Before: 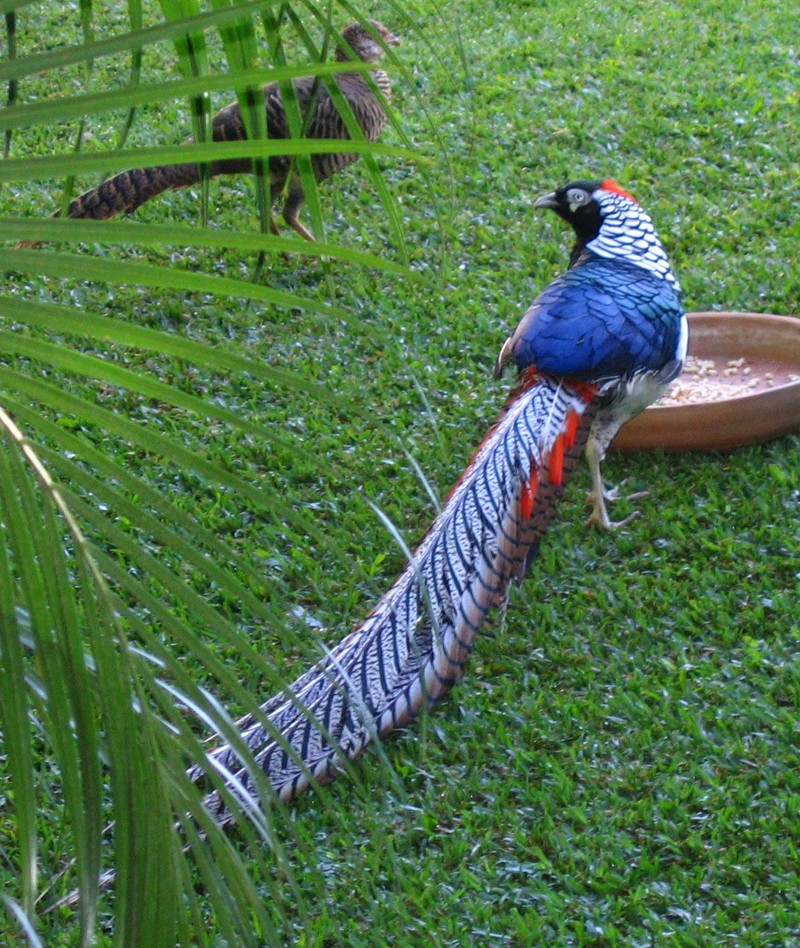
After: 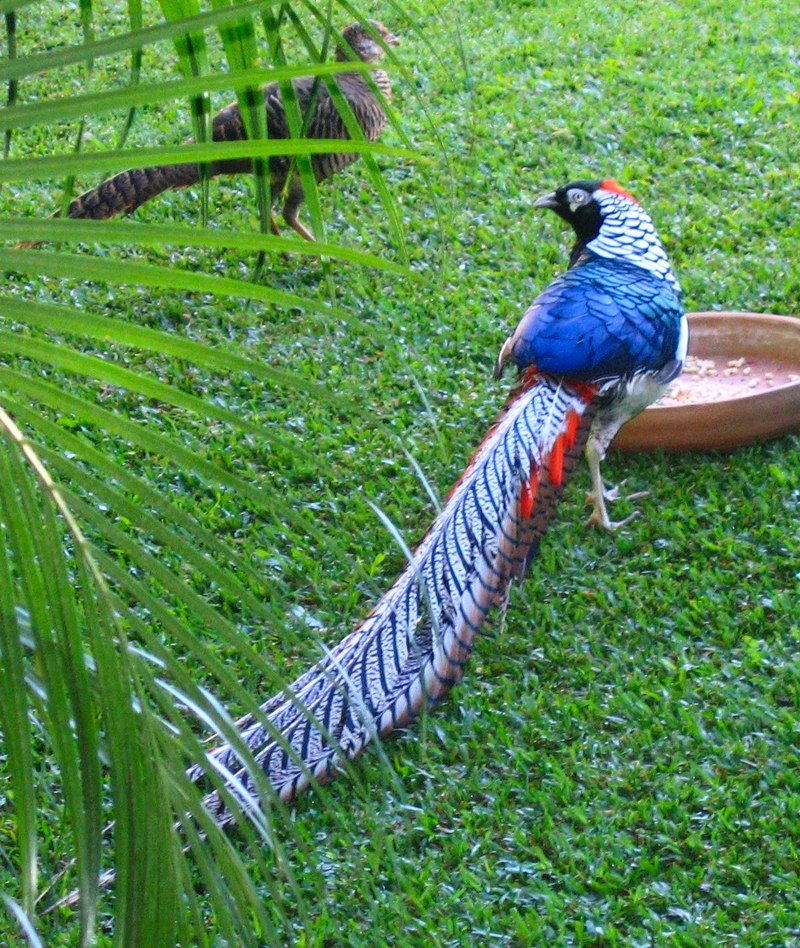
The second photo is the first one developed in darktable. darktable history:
color balance rgb: shadows lift › luminance -4.826%, shadows lift › chroma 1.255%, shadows lift › hue 218.8°, perceptual saturation grading › global saturation 0.626%, global vibrance 20%
contrast brightness saturation: contrast 0.204, brightness 0.154, saturation 0.144
